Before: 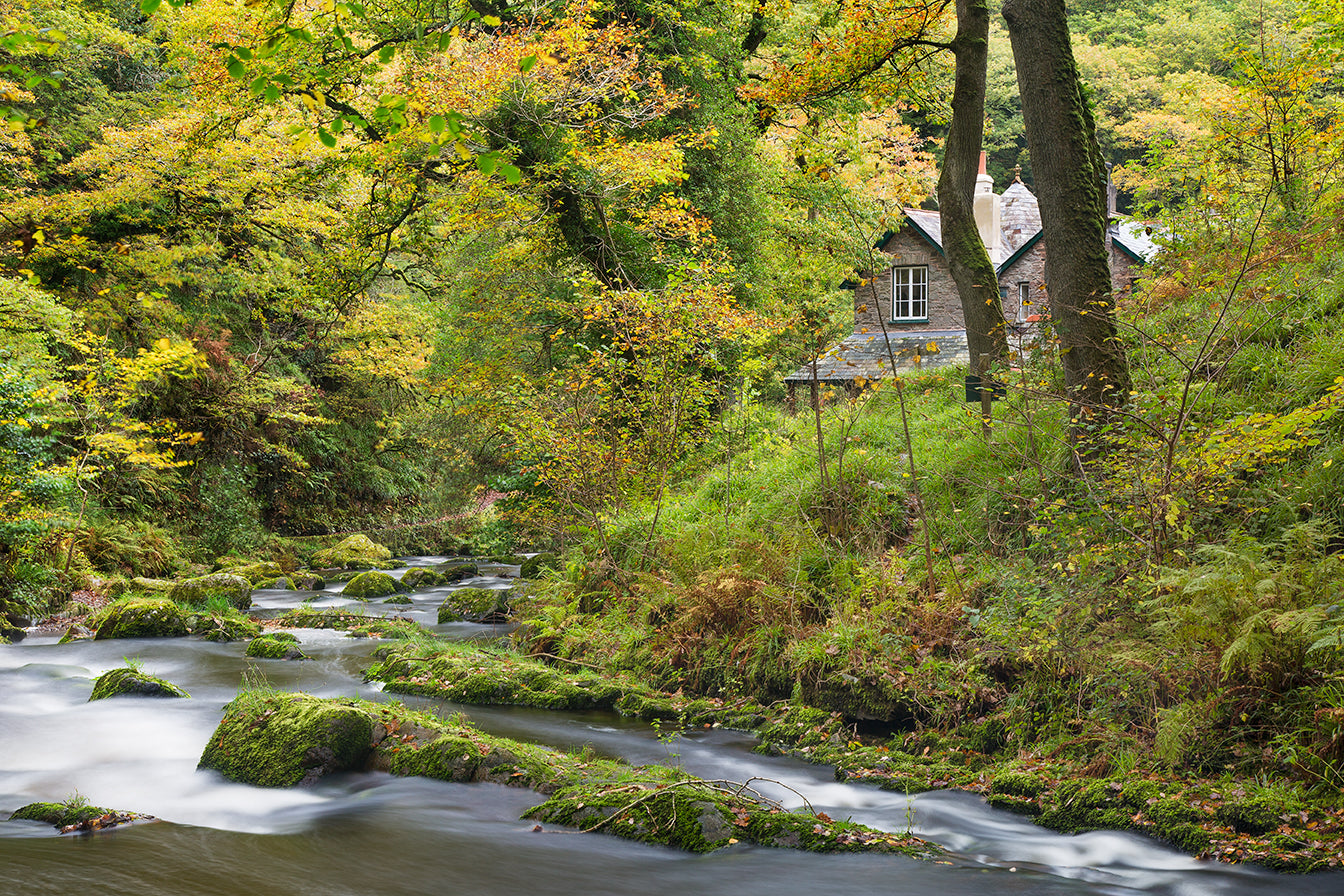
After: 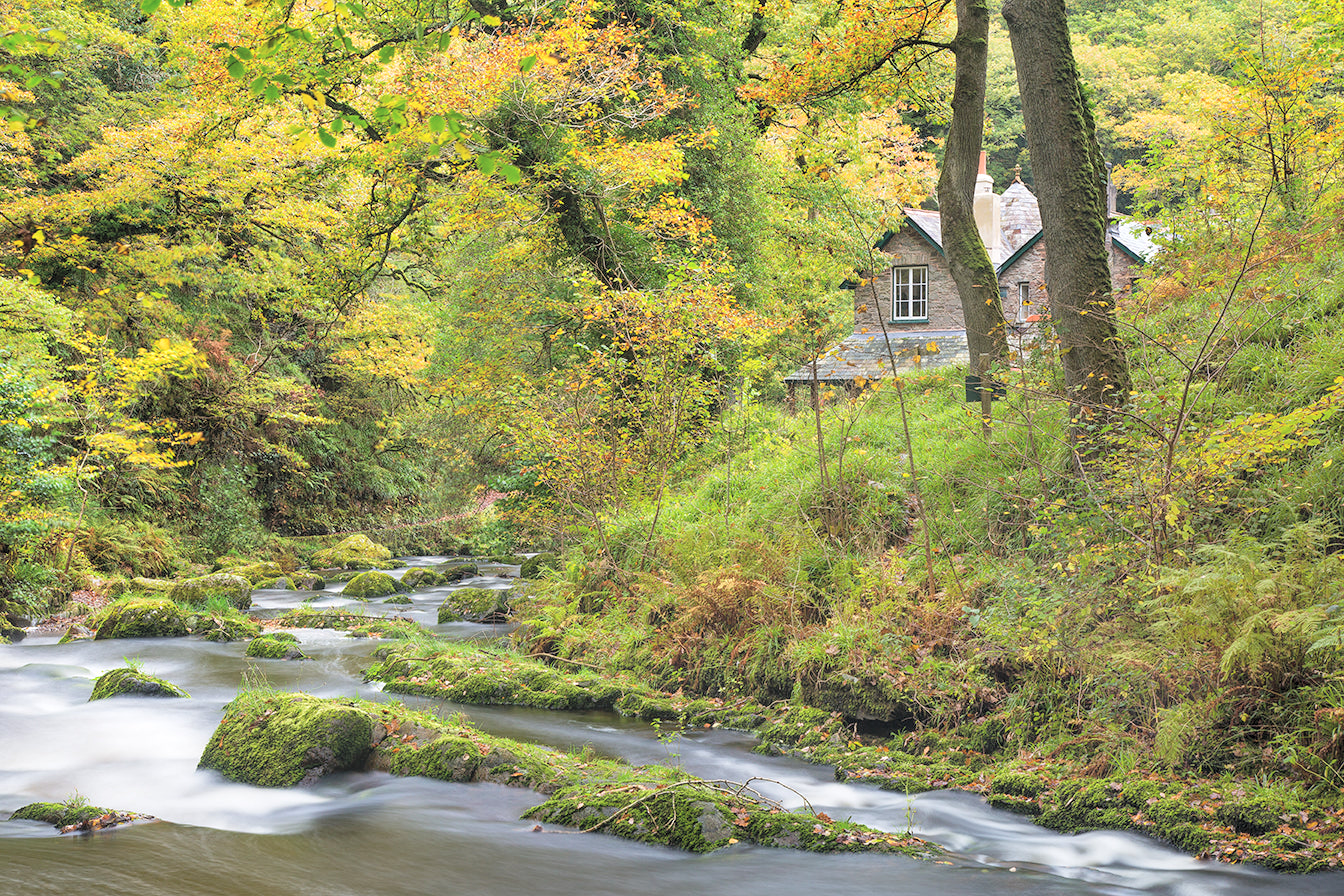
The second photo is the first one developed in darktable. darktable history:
contrast brightness saturation: brightness 0.282
local contrast: highlights 100%, shadows 100%, detail 119%, midtone range 0.2
